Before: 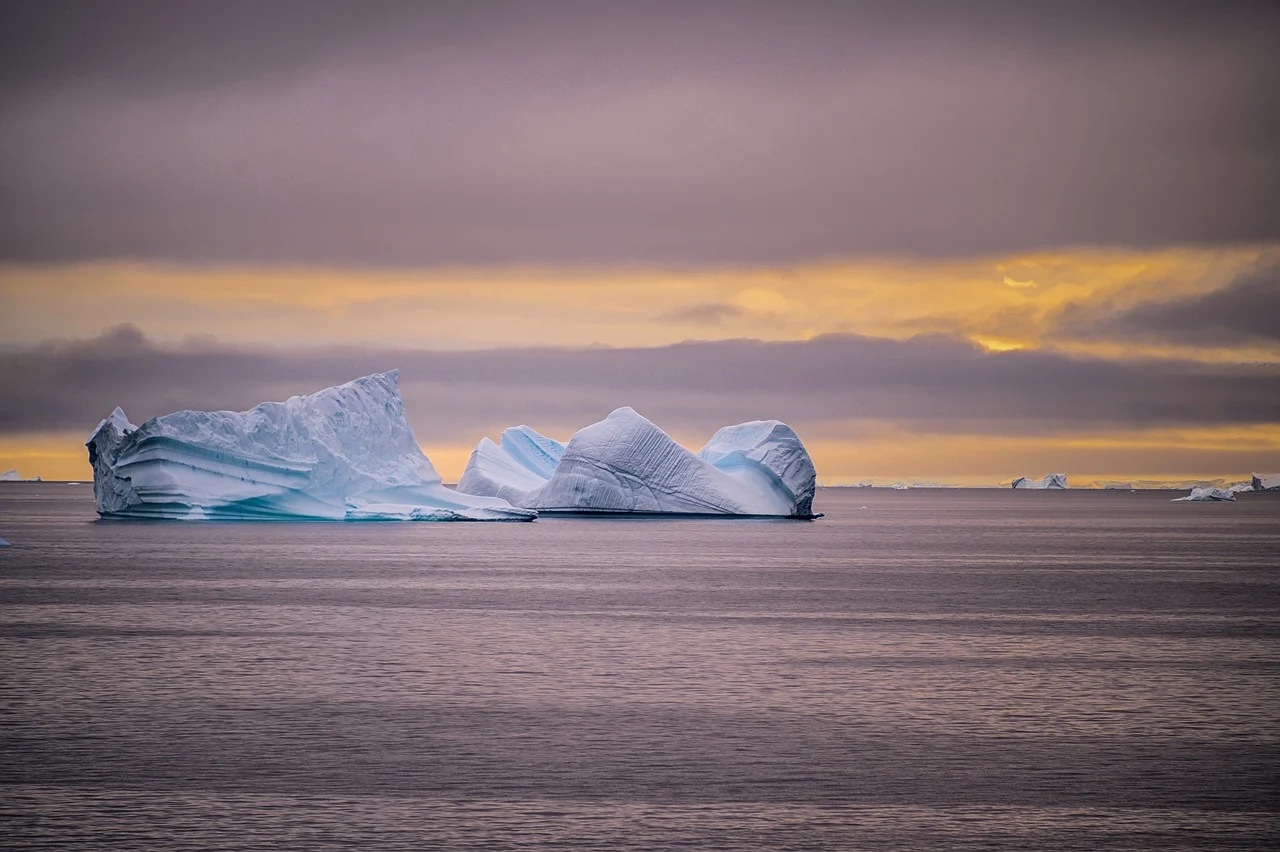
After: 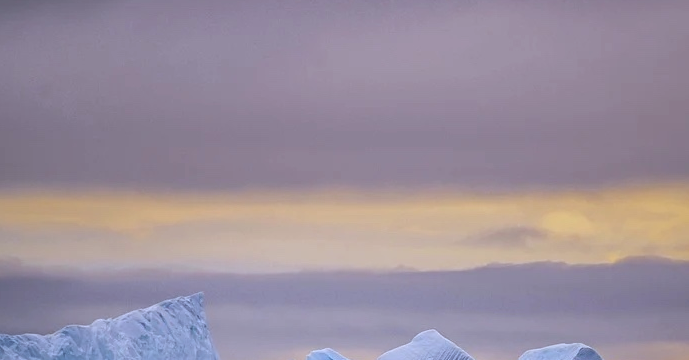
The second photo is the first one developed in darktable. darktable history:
crop: left 15.306%, top 9.065%, right 30.789%, bottom 48.638%
white balance: red 0.924, blue 1.095
